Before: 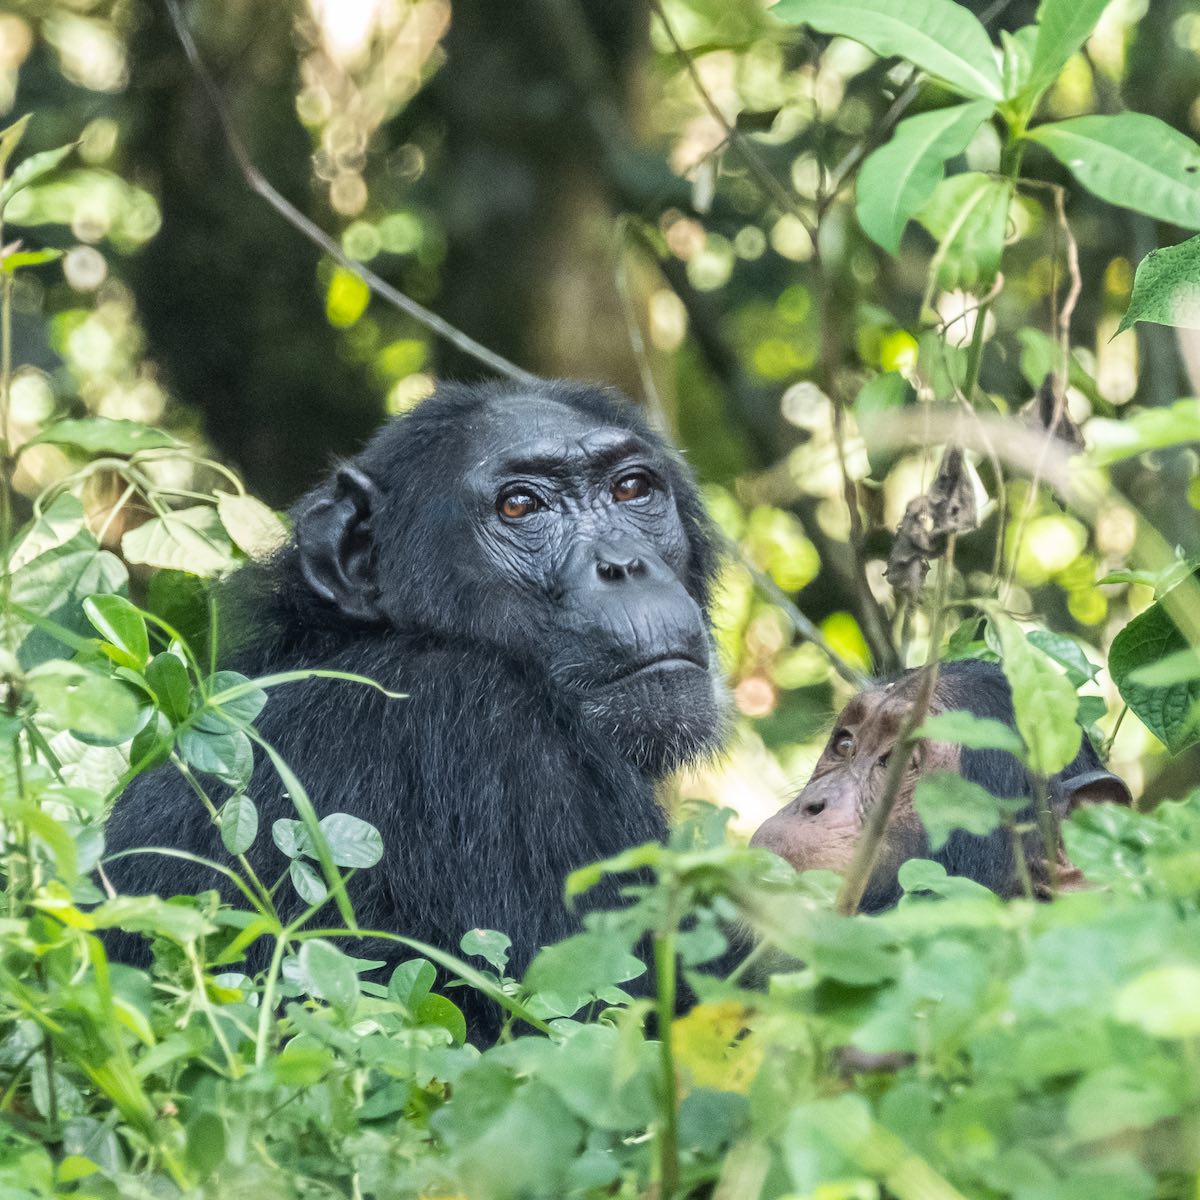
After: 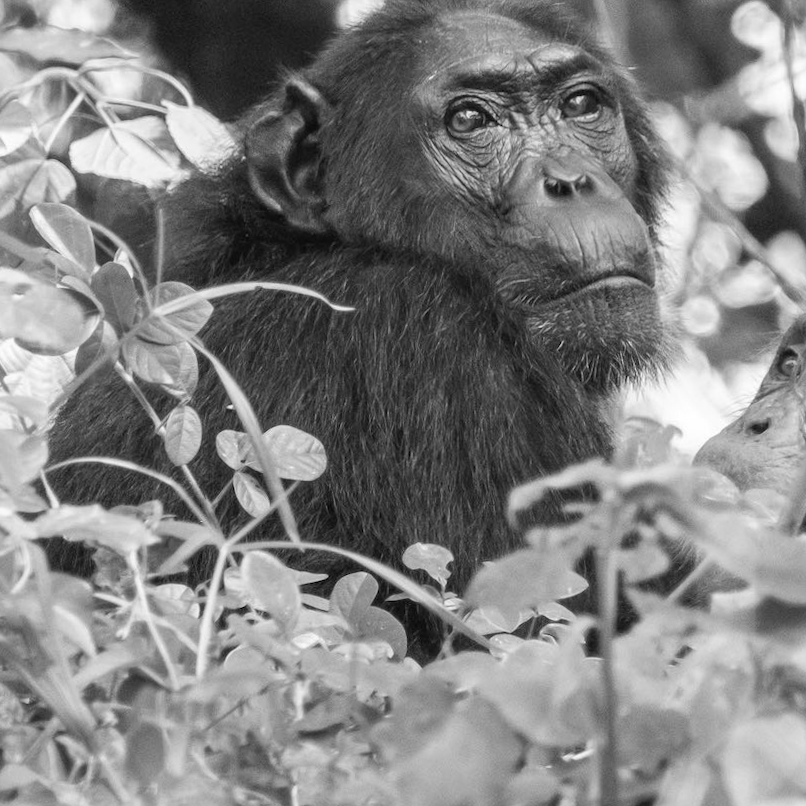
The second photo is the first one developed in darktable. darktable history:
crop and rotate: angle -0.82°, left 3.85%, top 31.828%, right 27.992%
monochrome: a 1.94, b -0.638
